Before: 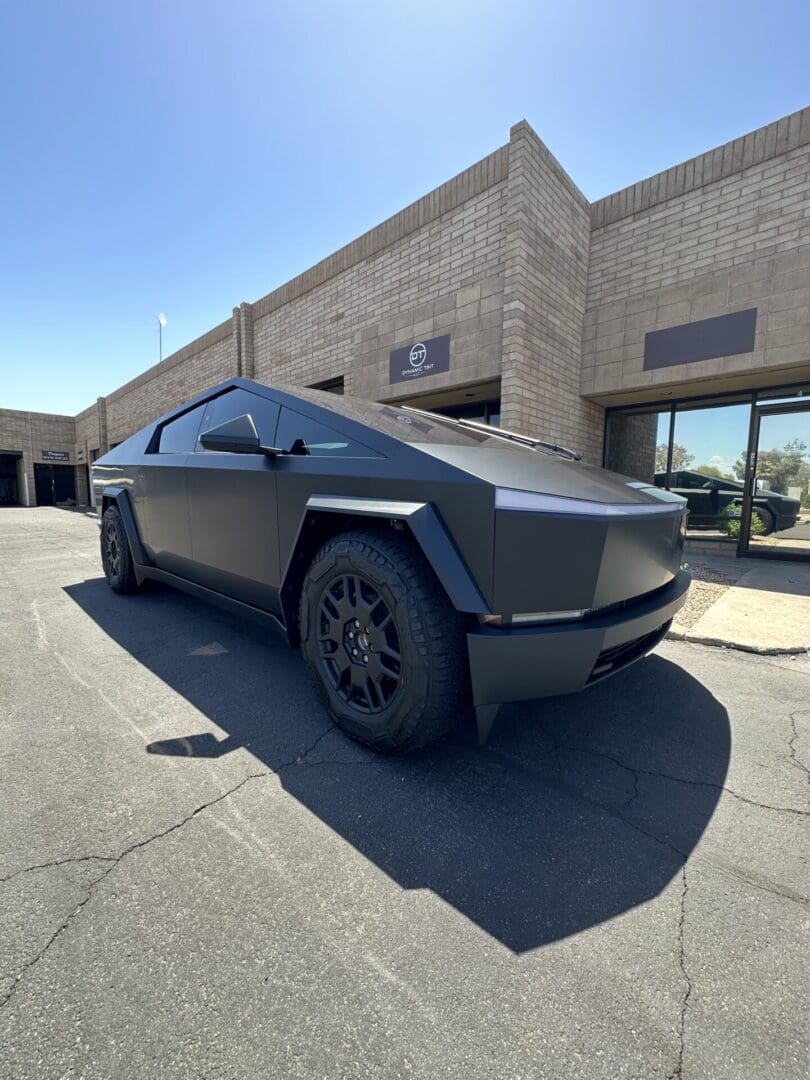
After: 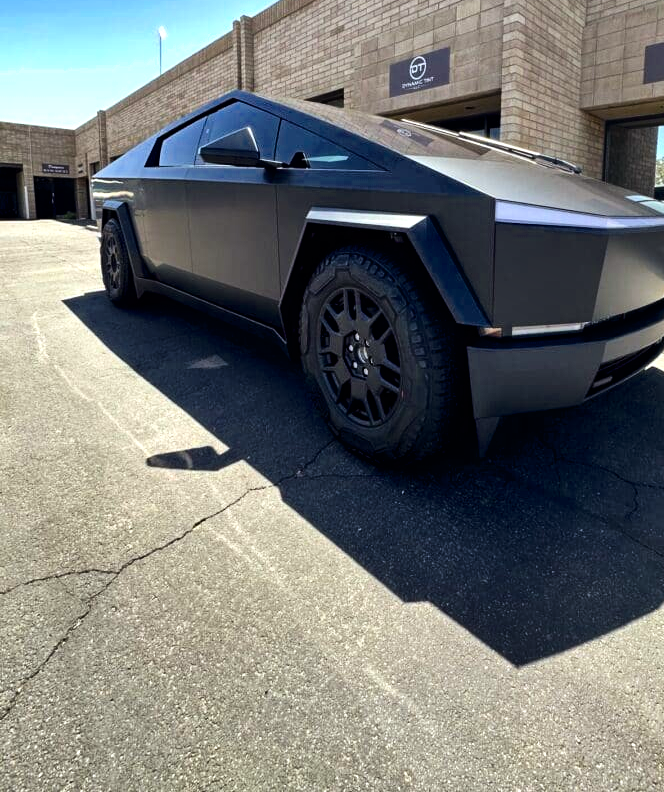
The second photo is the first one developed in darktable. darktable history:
crop: top 26.616%, right 17.979%
color balance rgb: shadows lift › luminance 0.843%, shadows lift › chroma 0.147%, shadows lift › hue 18.17°, power › chroma 0.689%, power › hue 60°, perceptual saturation grading › global saturation 30.878%, perceptual brilliance grading › global brilliance 14.171%, perceptual brilliance grading › shadows -35.649%, global vibrance 7.17%, saturation formula JzAzBz (2021)
exposure: exposure 0.207 EV, compensate highlight preservation false
shadows and highlights: low approximation 0.01, soften with gaussian
tone curve: curves: ch0 [(0, 0) (0.037, 0.025) (0.131, 0.093) (0.275, 0.256) (0.497, 0.51) (0.617, 0.643) (0.704, 0.732) (0.813, 0.832) (0.911, 0.925) (0.997, 0.995)]; ch1 [(0, 0) (0.301, 0.3) (0.444, 0.45) (0.493, 0.495) (0.507, 0.503) (0.534, 0.533) (0.582, 0.58) (0.658, 0.693) (0.746, 0.77) (1, 1)]; ch2 [(0, 0) (0.246, 0.233) (0.36, 0.352) (0.415, 0.418) (0.476, 0.492) (0.502, 0.504) (0.525, 0.518) (0.539, 0.544) (0.586, 0.602) (0.634, 0.651) (0.706, 0.727) (0.853, 0.852) (1, 0.951)], color space Lab, linked channels, preserve colors none
